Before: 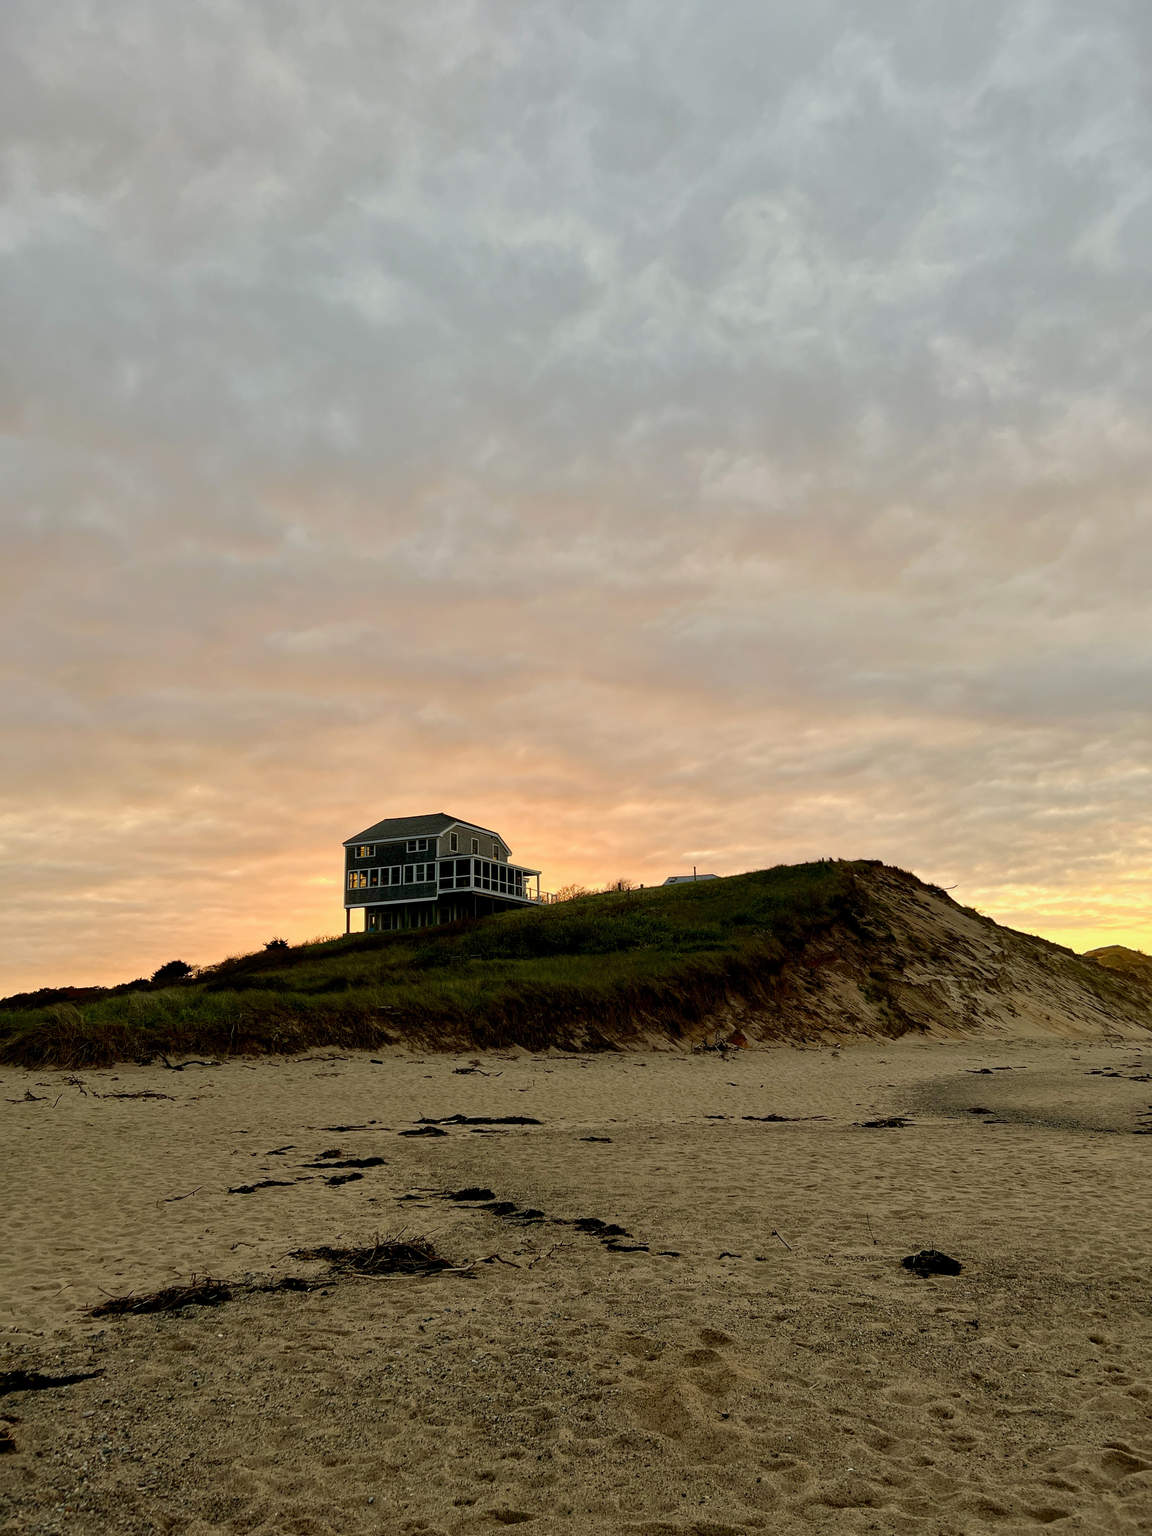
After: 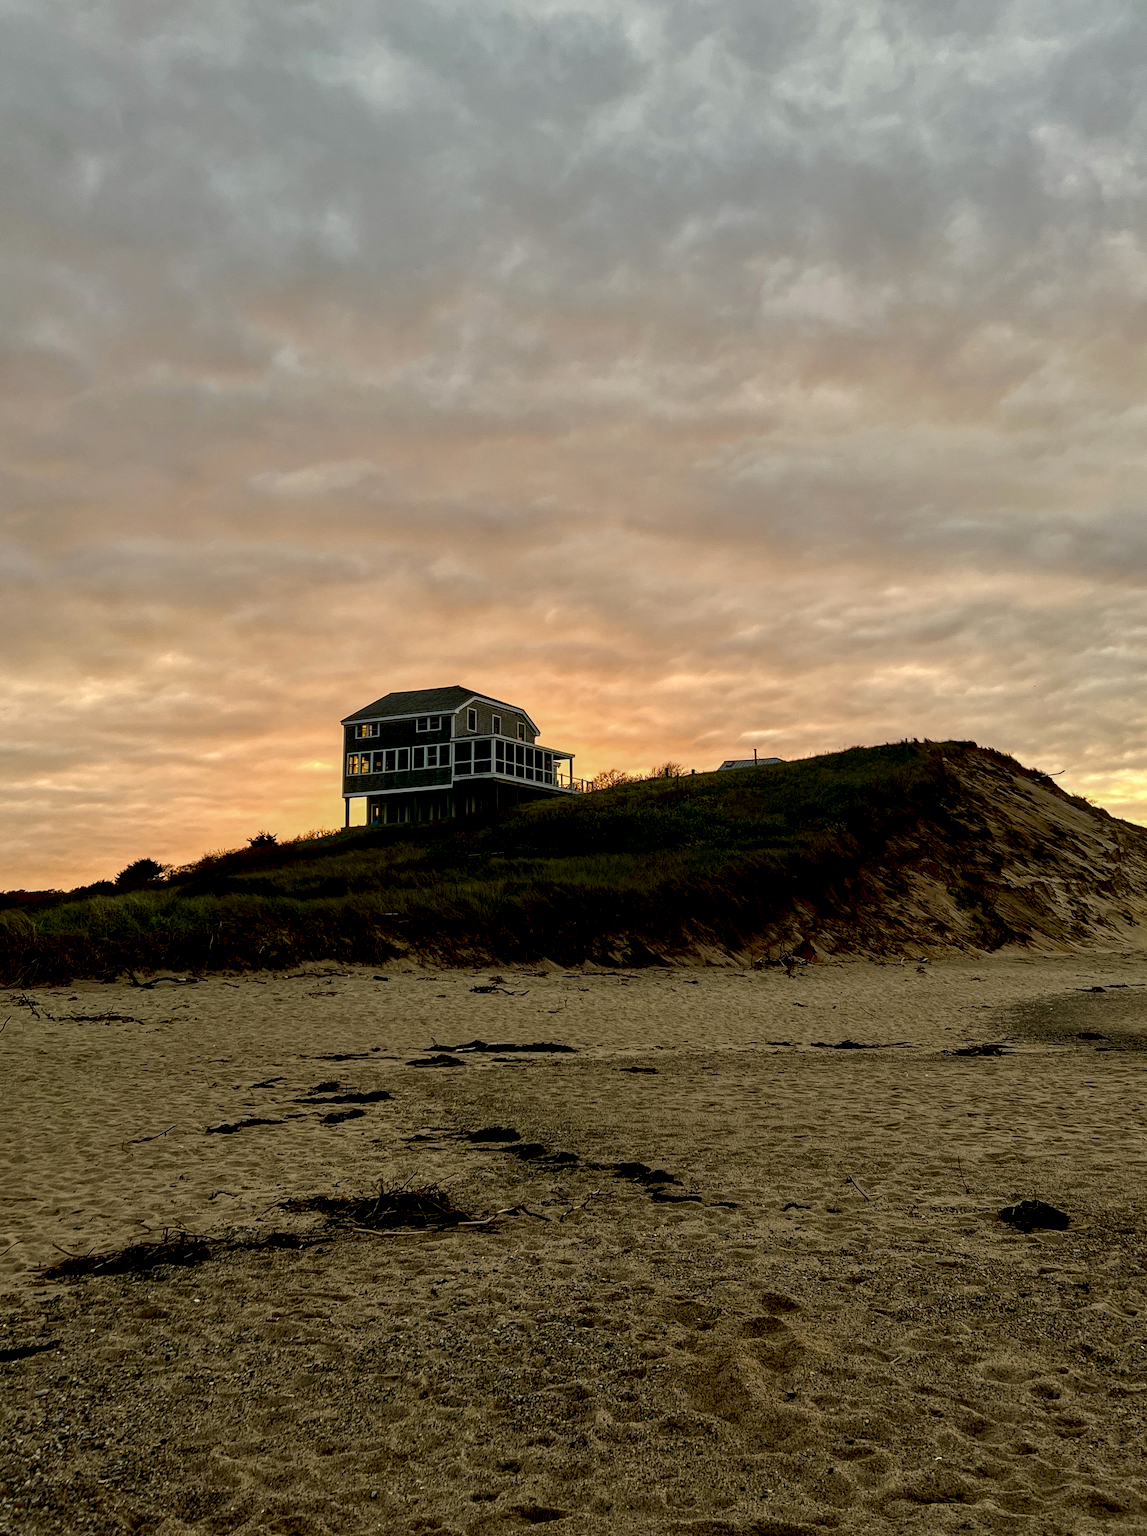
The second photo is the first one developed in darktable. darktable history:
local contrast: detail 150%
crop and rotate: left 4.69%, top 15.051%, right 10.695%
contrast brightness saturation: contrast 0.07, brightness -0.133, saturation 0.047
